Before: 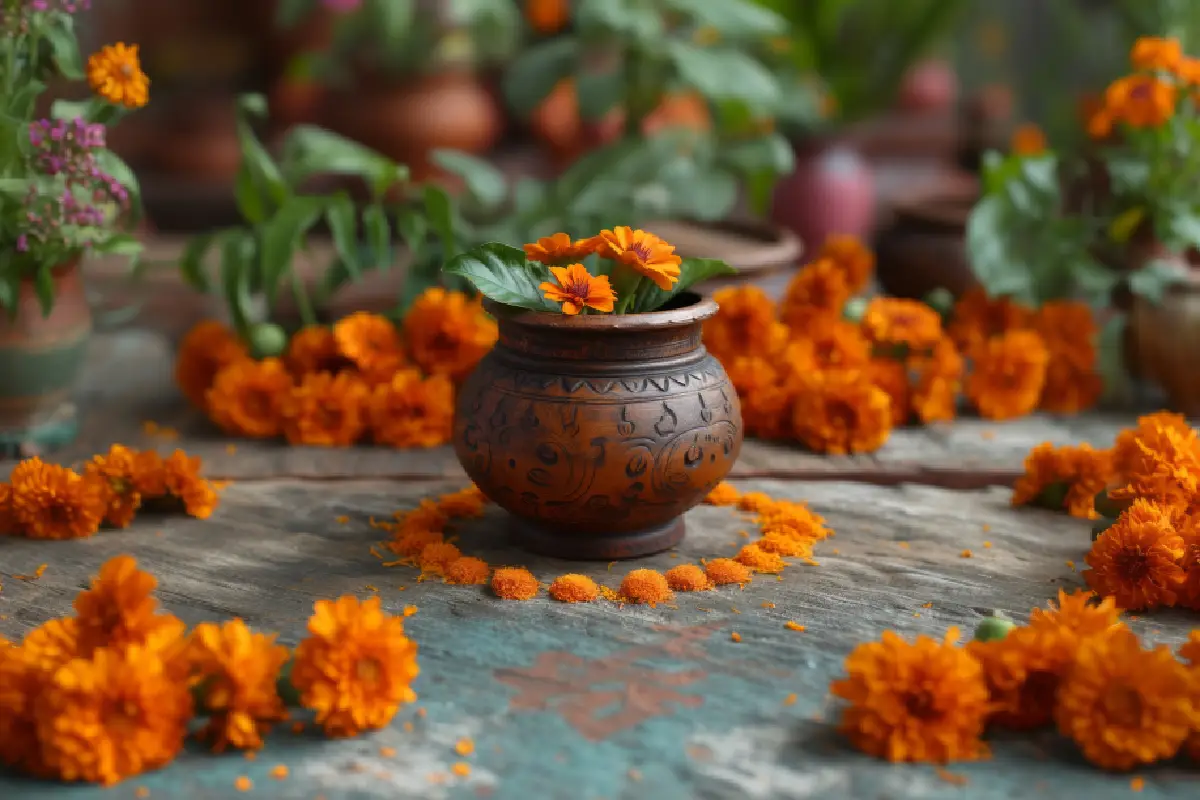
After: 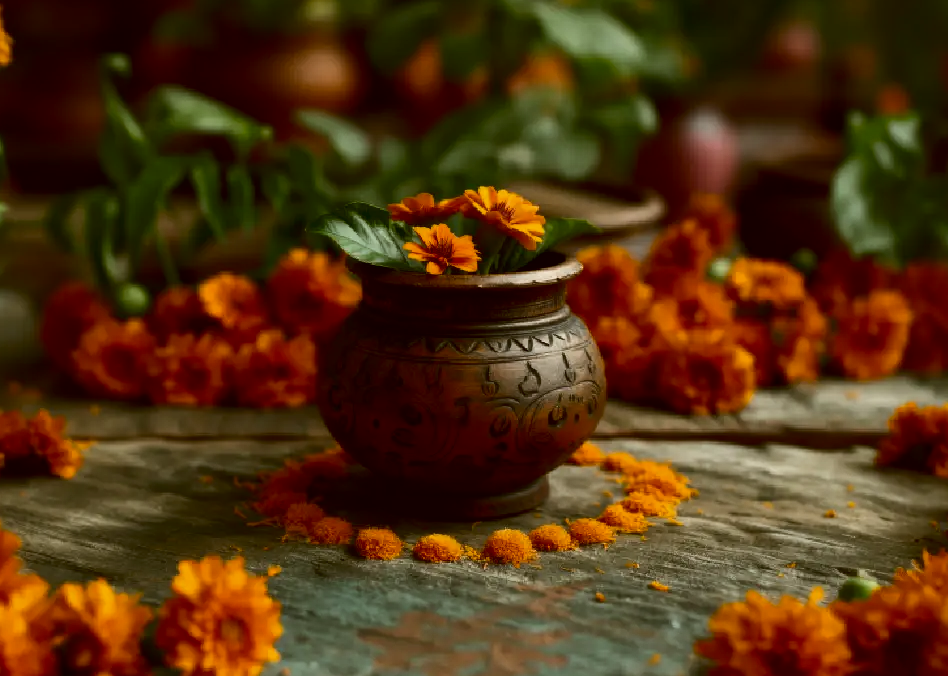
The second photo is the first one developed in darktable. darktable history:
color correction: highlights a* -1.22, highlights b* 10.65, shadows a* 0.623, shadows b* 19.03
exposure: black level correction 0.009, exposure -0.669 EV, compensate highlight preservation false
crop: left 11.373%, top 5.003%, right 9.6%, bottom 10.441%
contrast brightness saturation: contrast 0.223
tone equalizer: -8 EV -0.41 EV, -7 EV -0.385 EV, -6 EV -0.325 EV, -5 EV -0.198 EV, -3 EV 0.191 EV, -2 EV 0.323 EV, -1 EV 0.388 EV, +0 EV 0.425 EV, edges refinement/feathering 500, mask exposure compensation -1.57 EV, preserve details no
